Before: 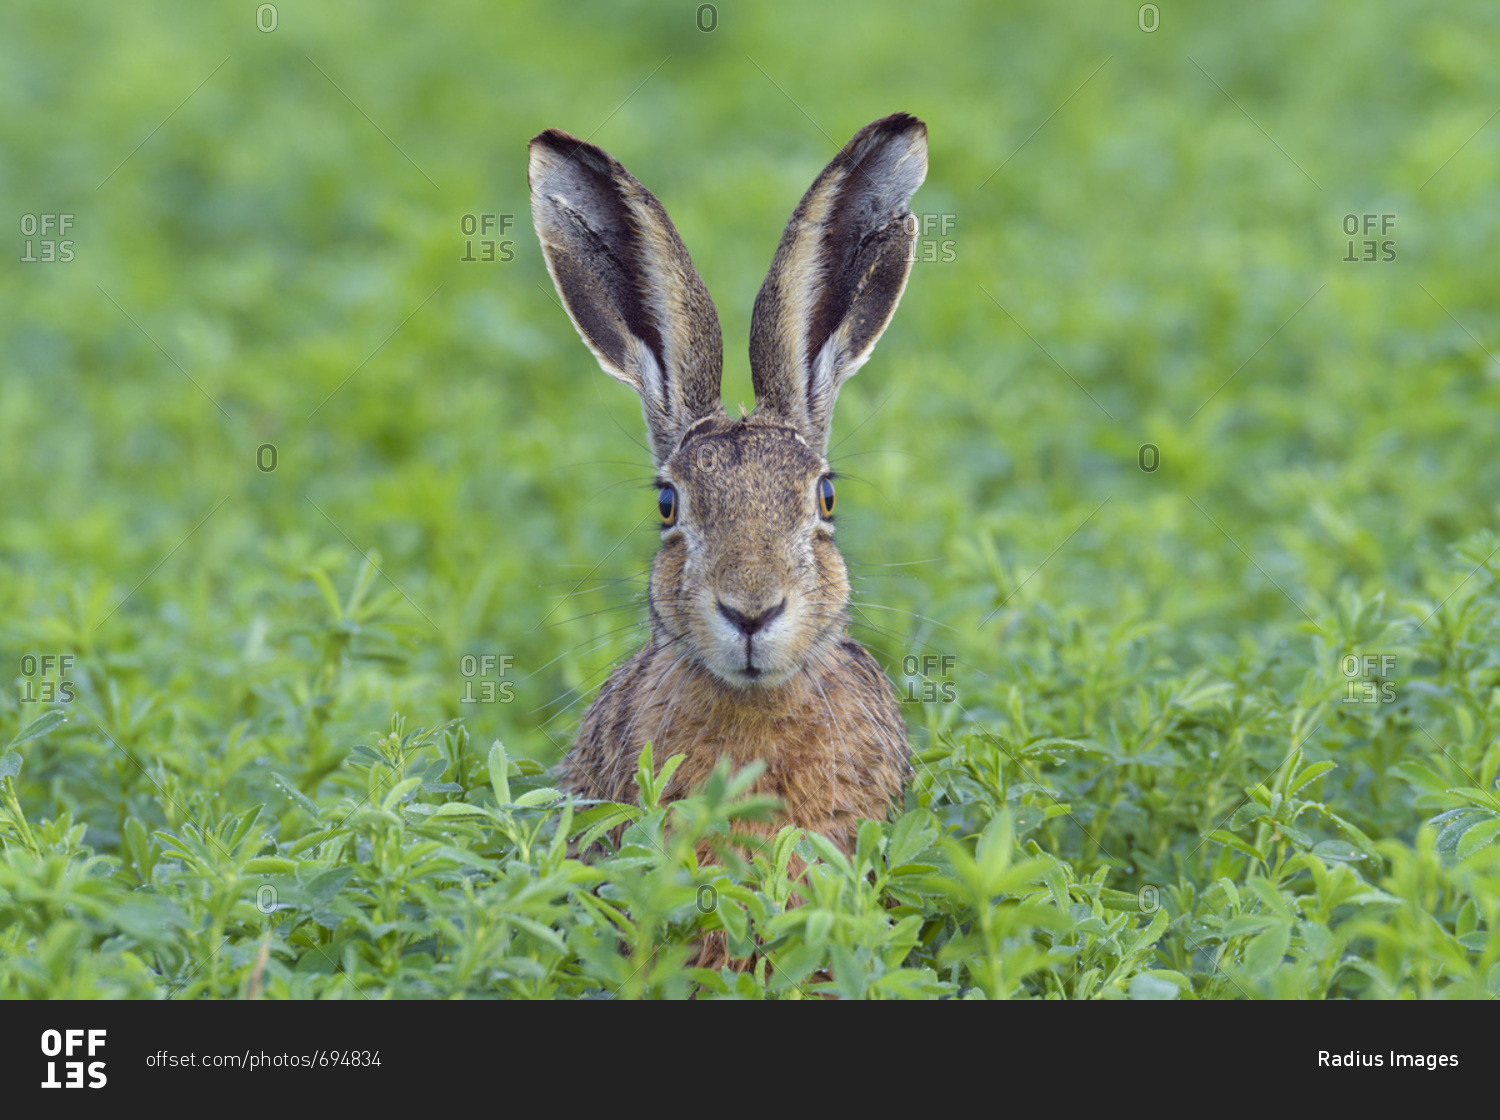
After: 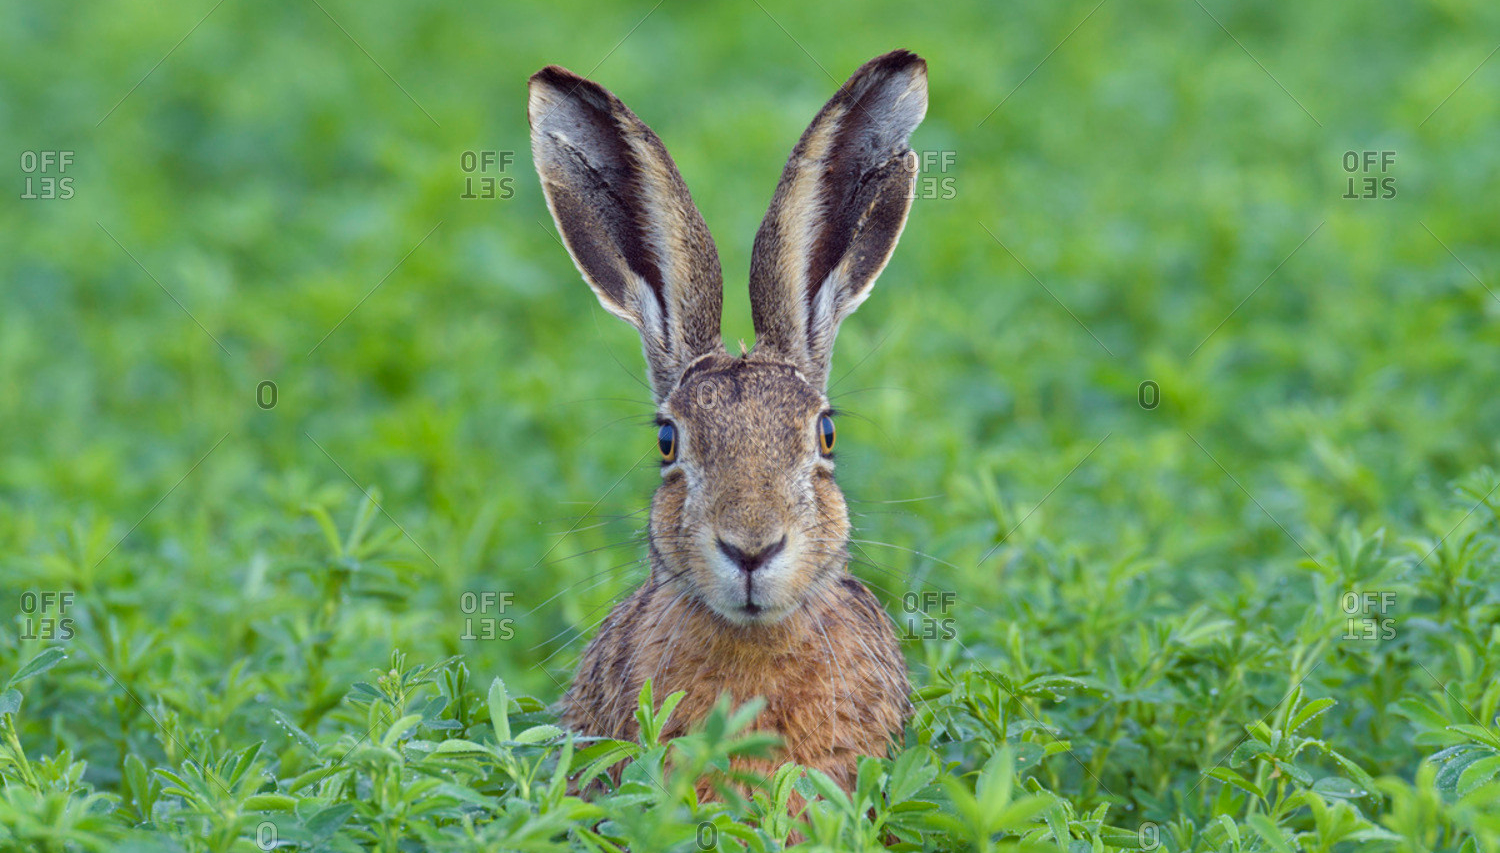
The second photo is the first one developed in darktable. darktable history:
crop: top 5.638%, bottom 18.115%
shadows and highlights: soften with gaussian
